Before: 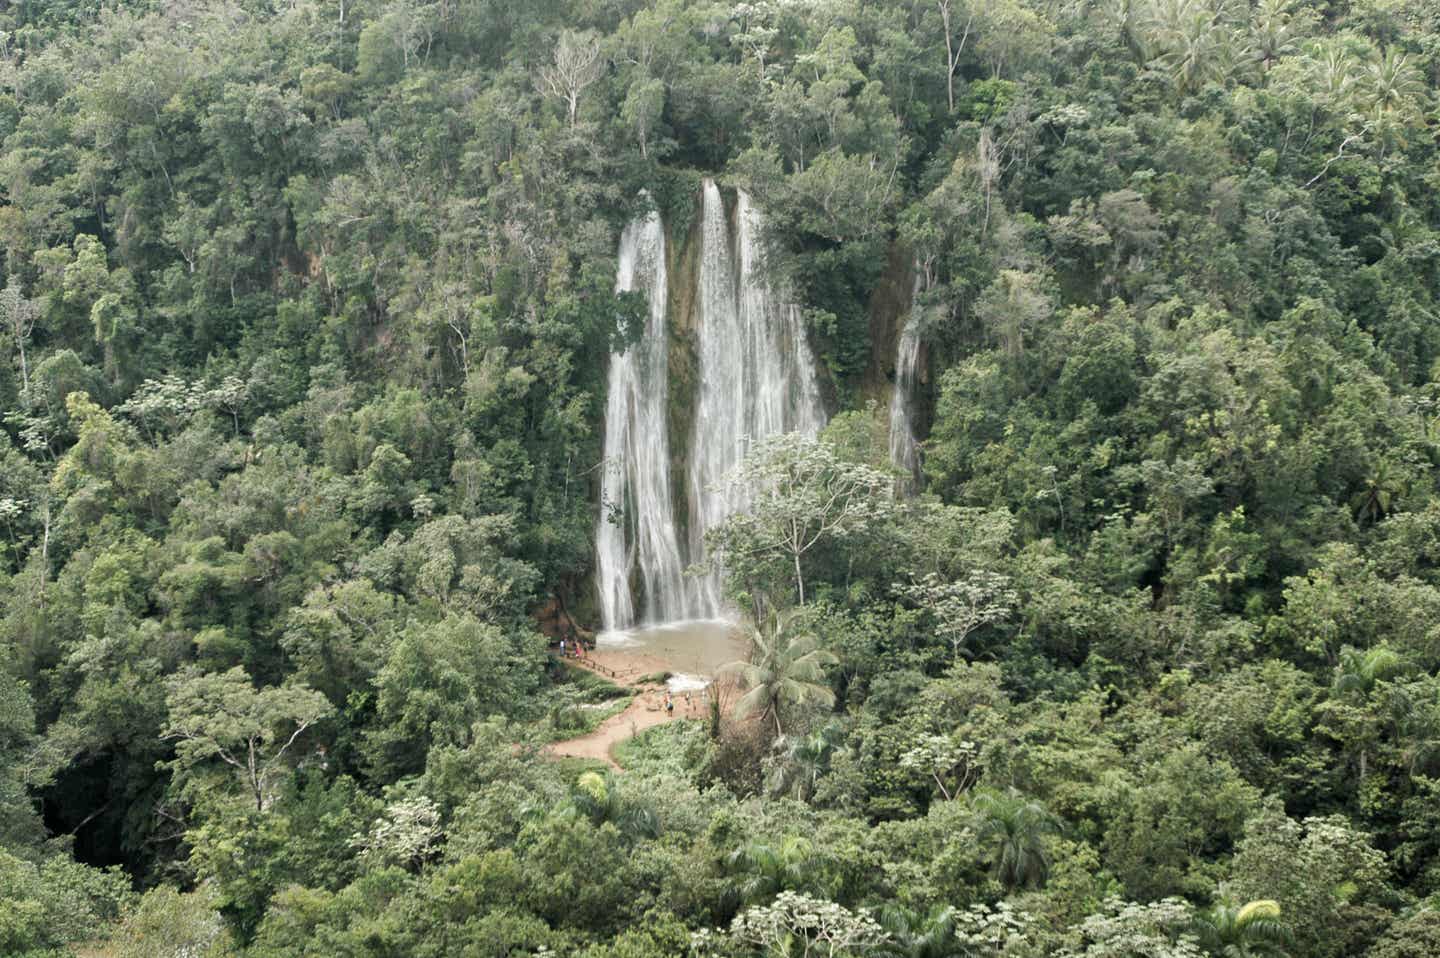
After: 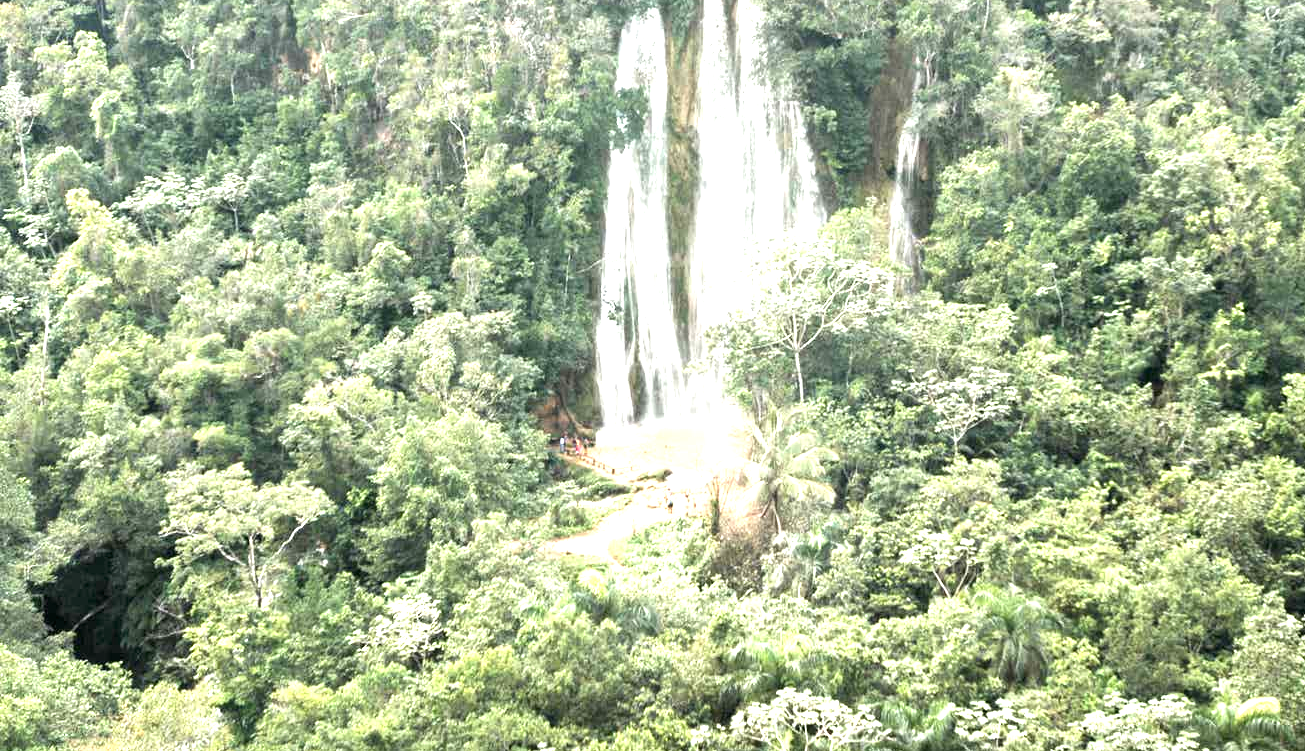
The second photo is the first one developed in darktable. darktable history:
crop: top 21.261%, right 9.373%, bottom 0.29%
exposure: black level correction 0, exposure 1.599 EV, compensate highlight preservation false
